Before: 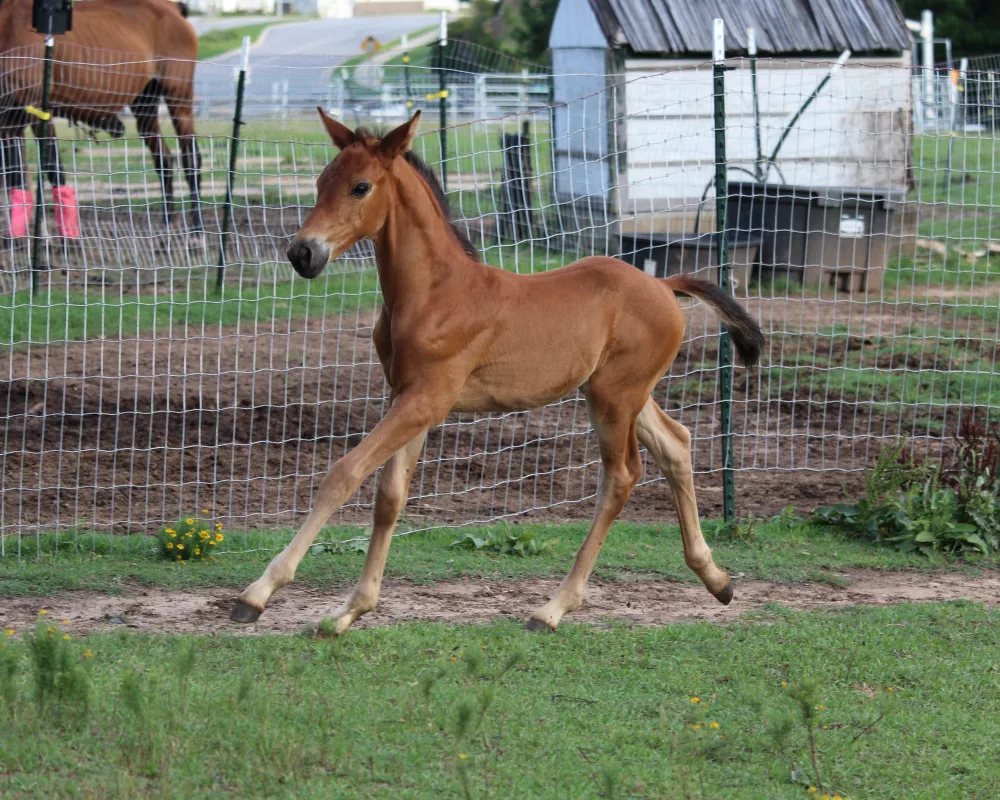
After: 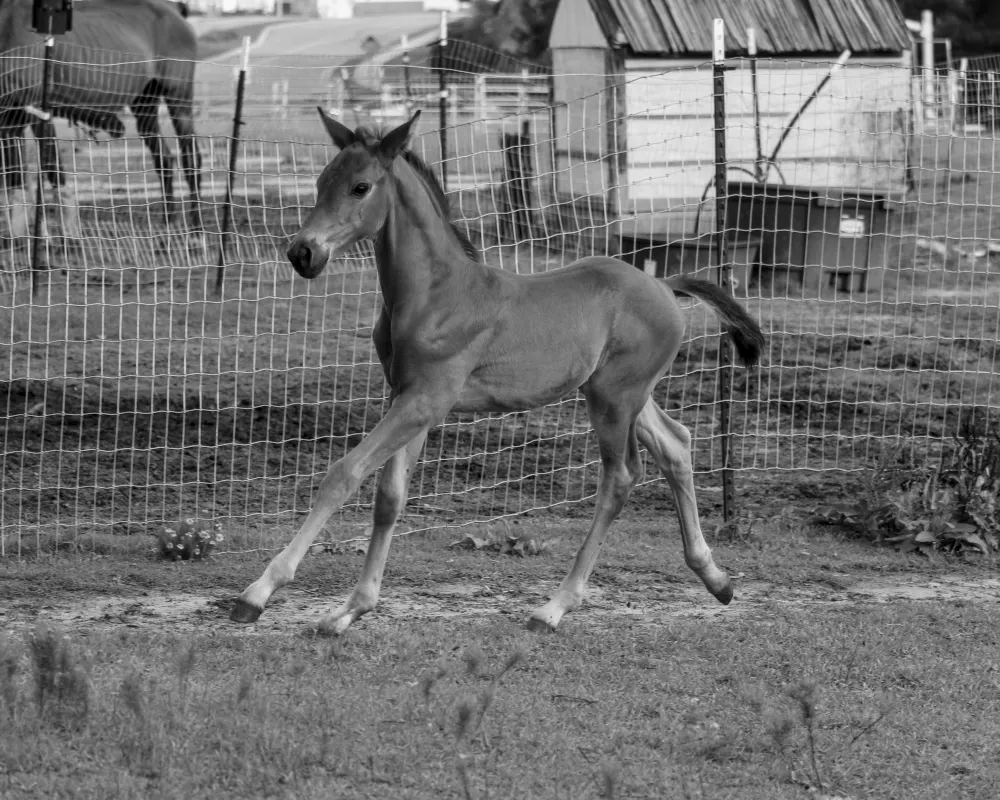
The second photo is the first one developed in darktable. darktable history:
local contrast: on, module defaults
monochrome: a 30.25, b 92.03
